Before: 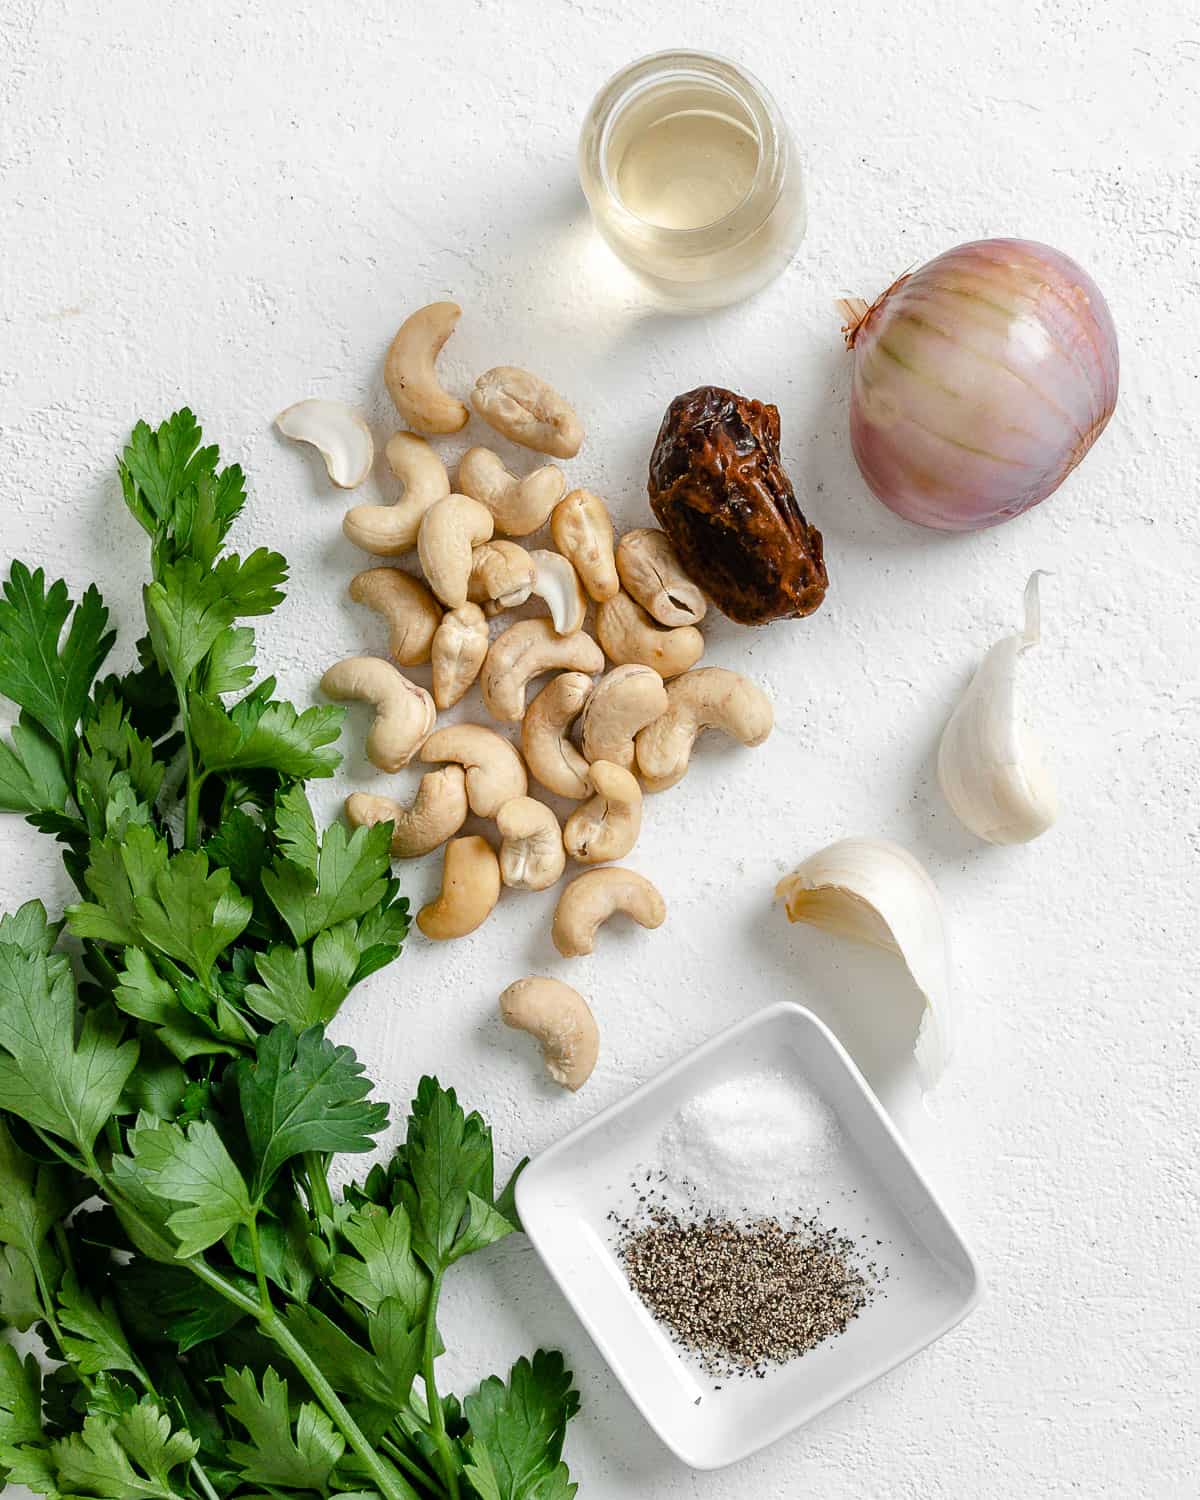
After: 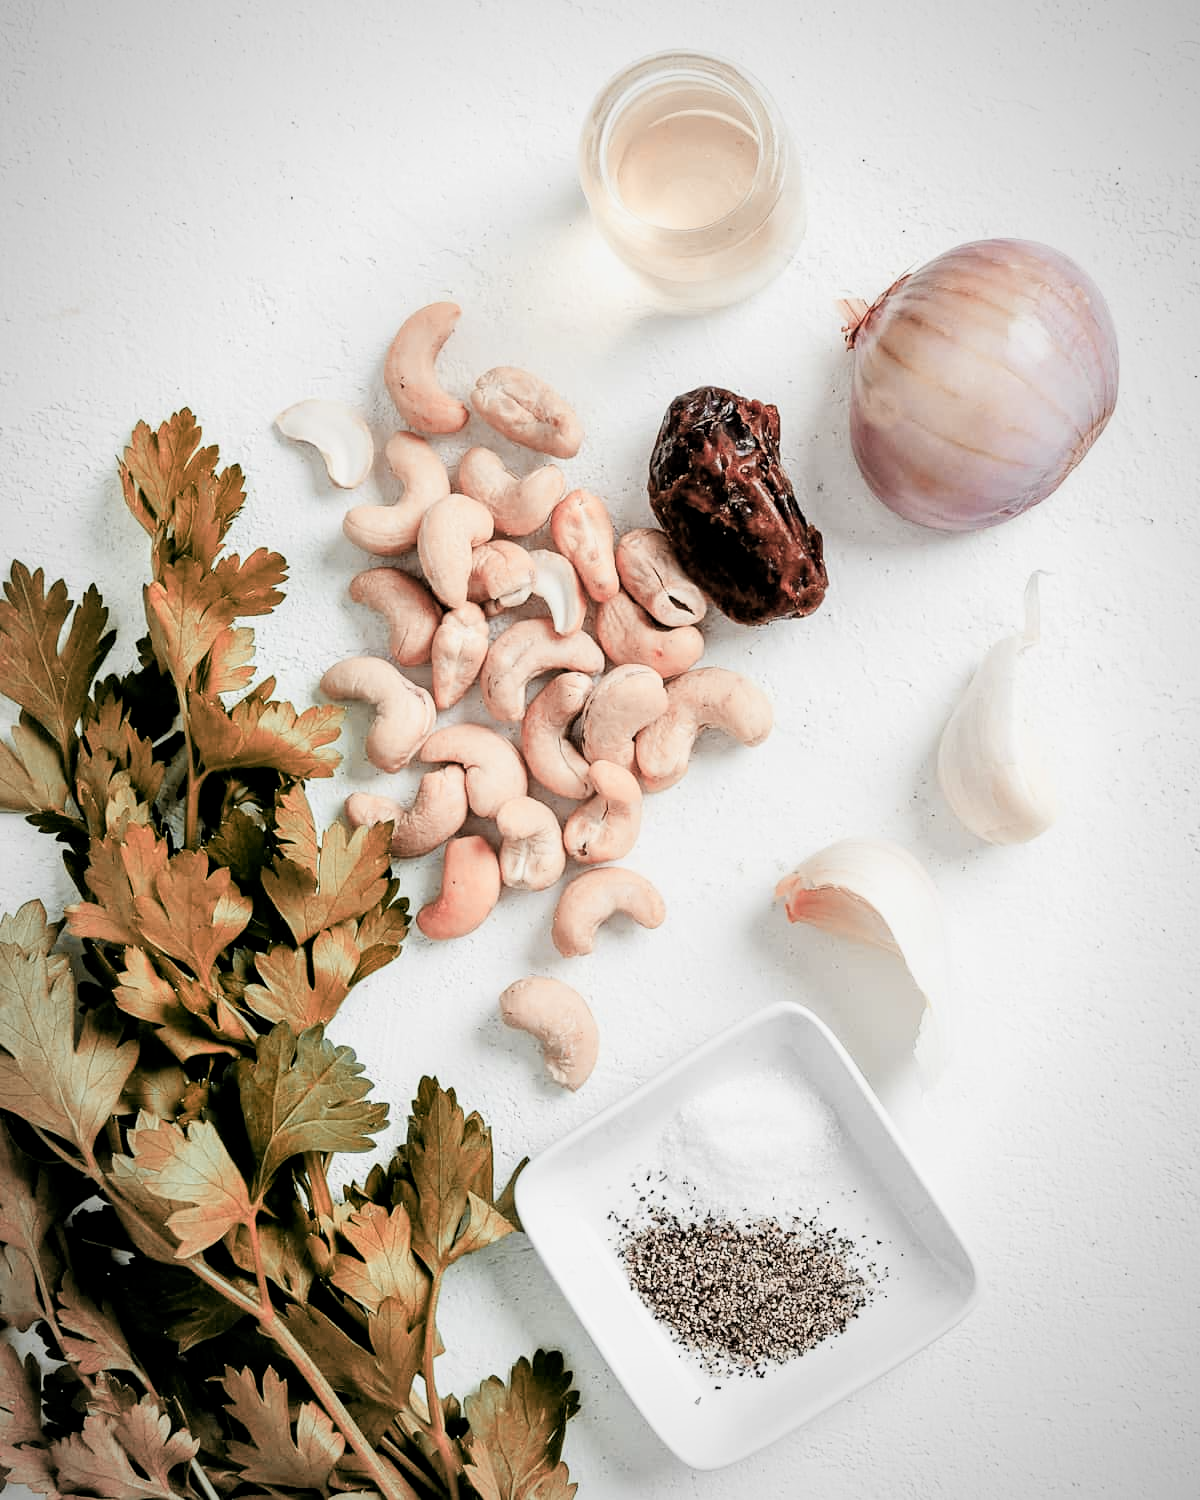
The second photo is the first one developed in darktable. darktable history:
color zones: curves: ch2 [(0, 0.488) (0.143, 0.417) (0.286, 0.212) (0.429, 0.179) (0.571, 0.154) (0.714, 0.415) (0.857, 0.495) (1, 0.488)]
color balance rgb: perceptual saturation grading › global saturation 2.274%, contrast 5.009%
contrast brightness saturation: contrast 0.102, saturation -0.298
exposure: black level correction 0, exposure 0.596 EV, compensate highlight preservation false
vignetting: fall-off radius 69.58%, automatic ratio true
filmic rgb: black relative exposure -7.59 EV, white relative exposure 4.62 EV, target black luminance 0%, hardness 3.52, latitude 50.34%, contrast 1.039, highlights saturation mix 9.45%, shadows ↔ highlights balance -0.199%
